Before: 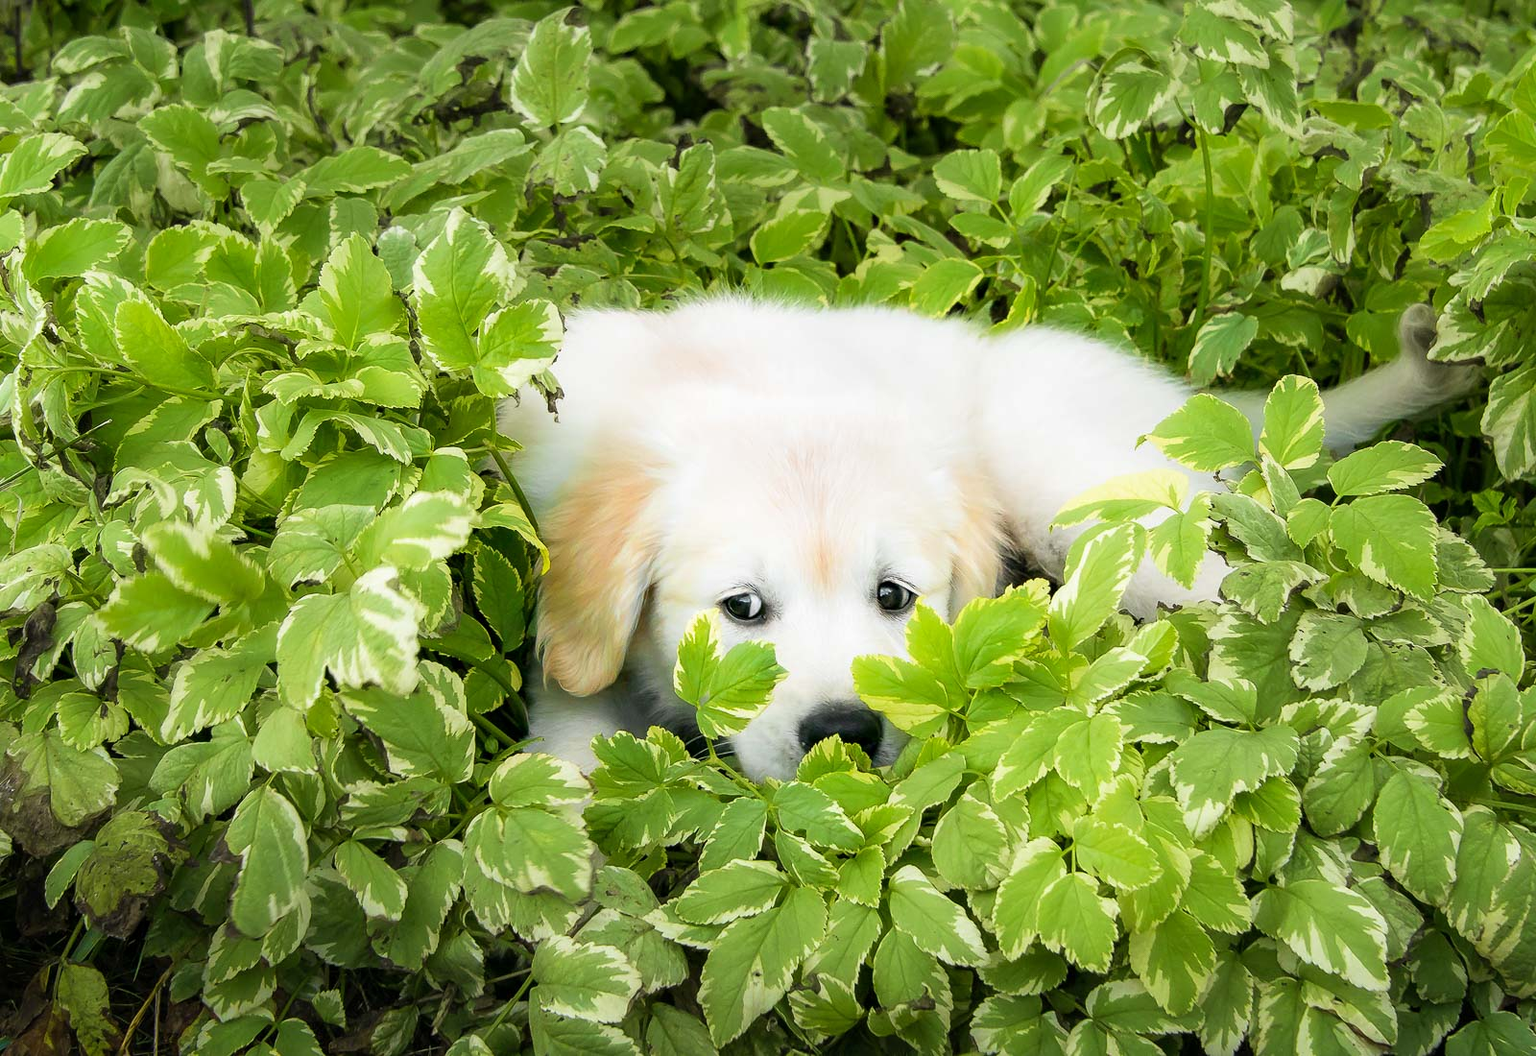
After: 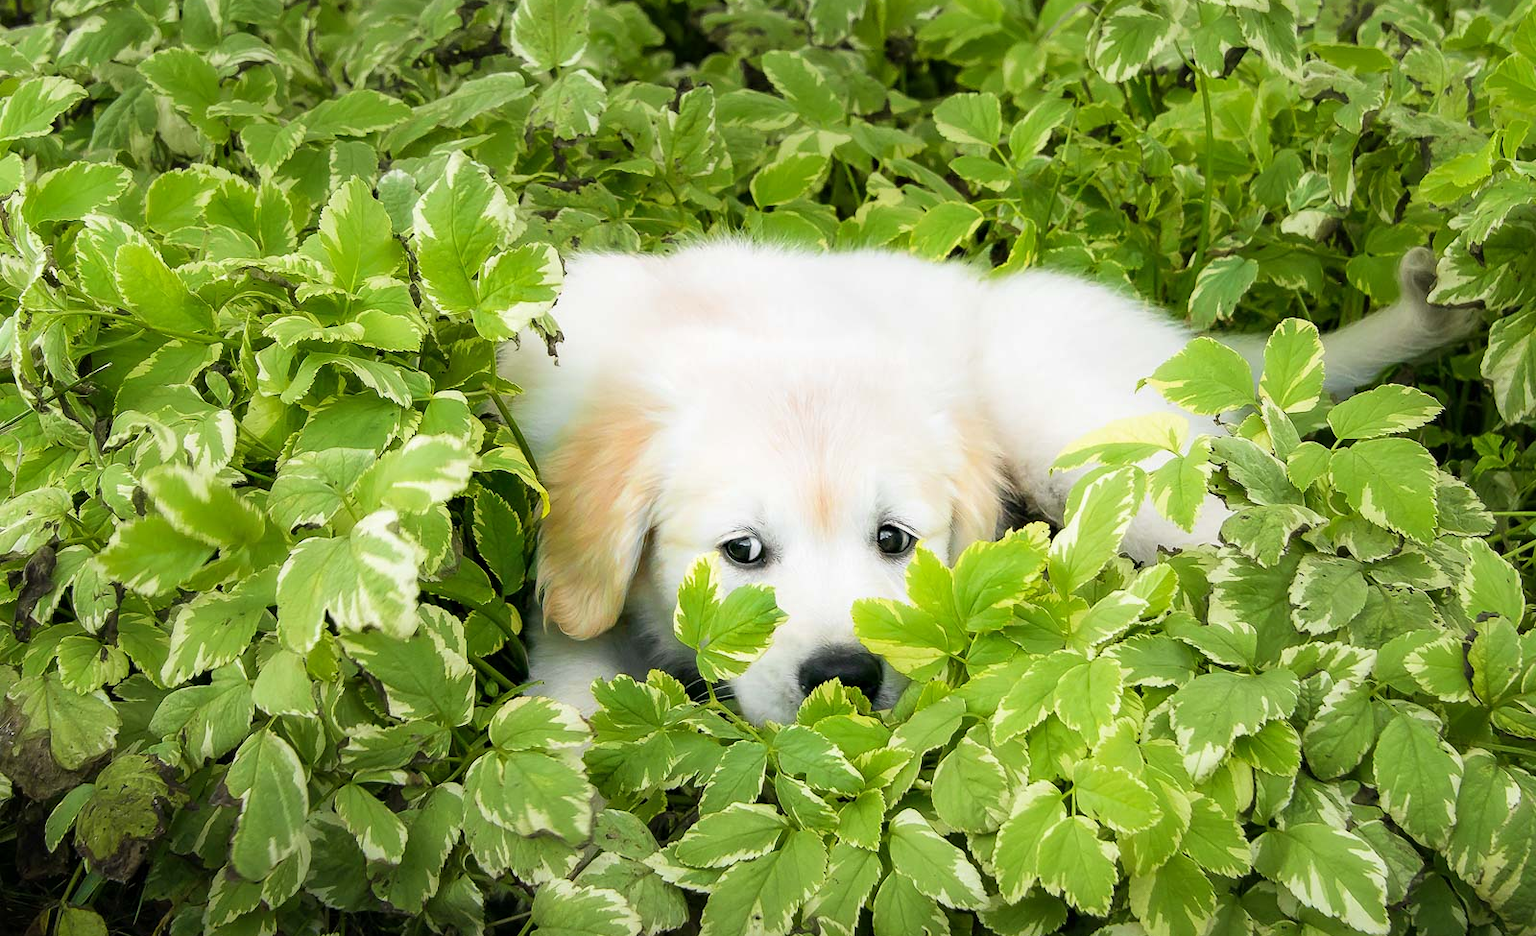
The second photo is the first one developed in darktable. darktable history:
crop and rotate: top 5.436%, bottom 5.858%
